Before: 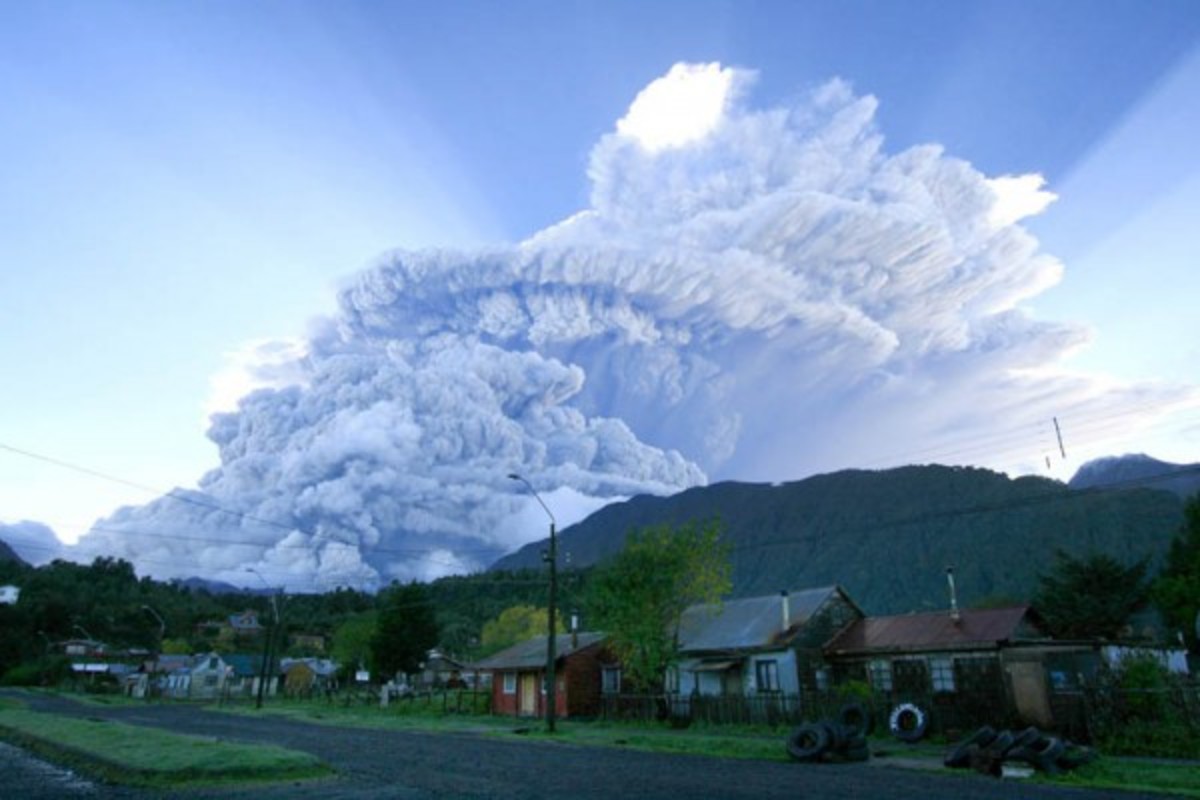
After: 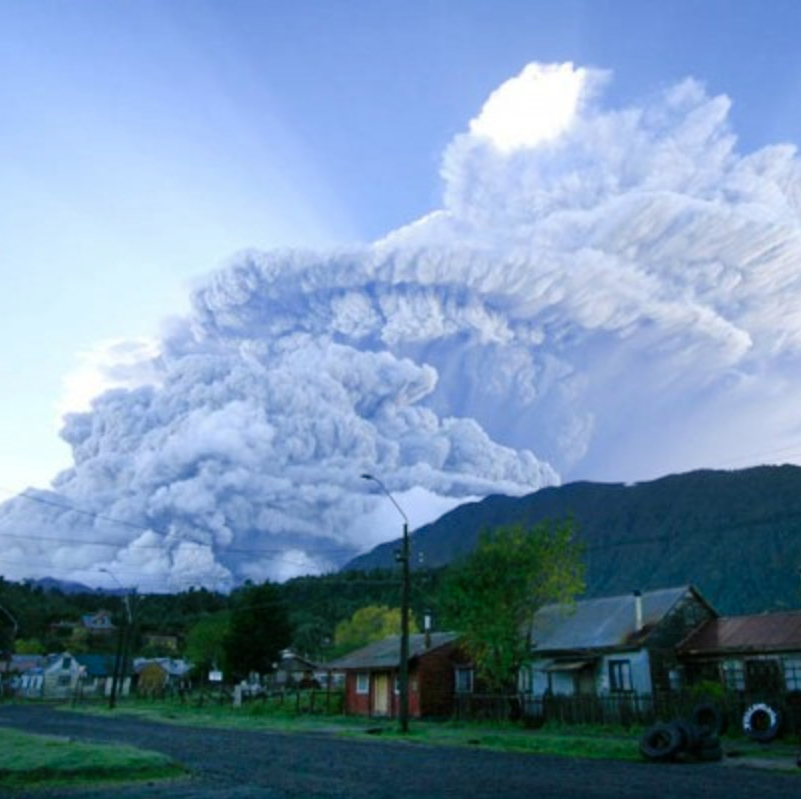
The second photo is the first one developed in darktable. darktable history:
crop and rotate: left 12.257%, right 20.934%
tone curve: curves: ch0 [(0, 0) (0.08, 0.056) (0.4, 0.4) (0.6, 0.612) (0.92, 0.924) (1, 1)], preserve colors none
